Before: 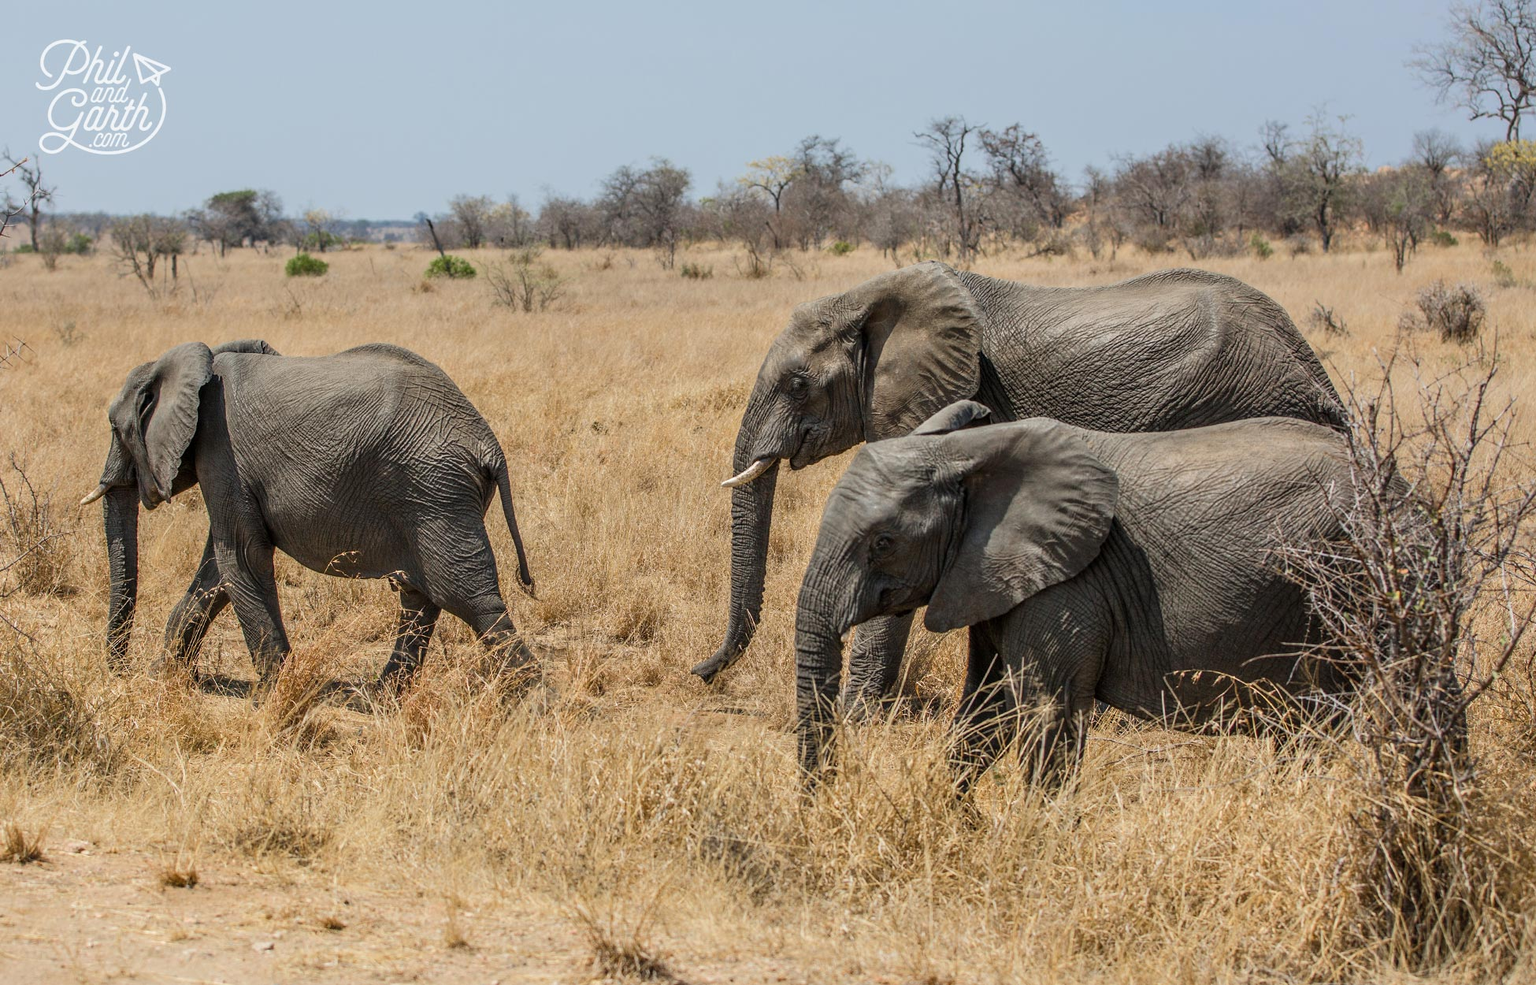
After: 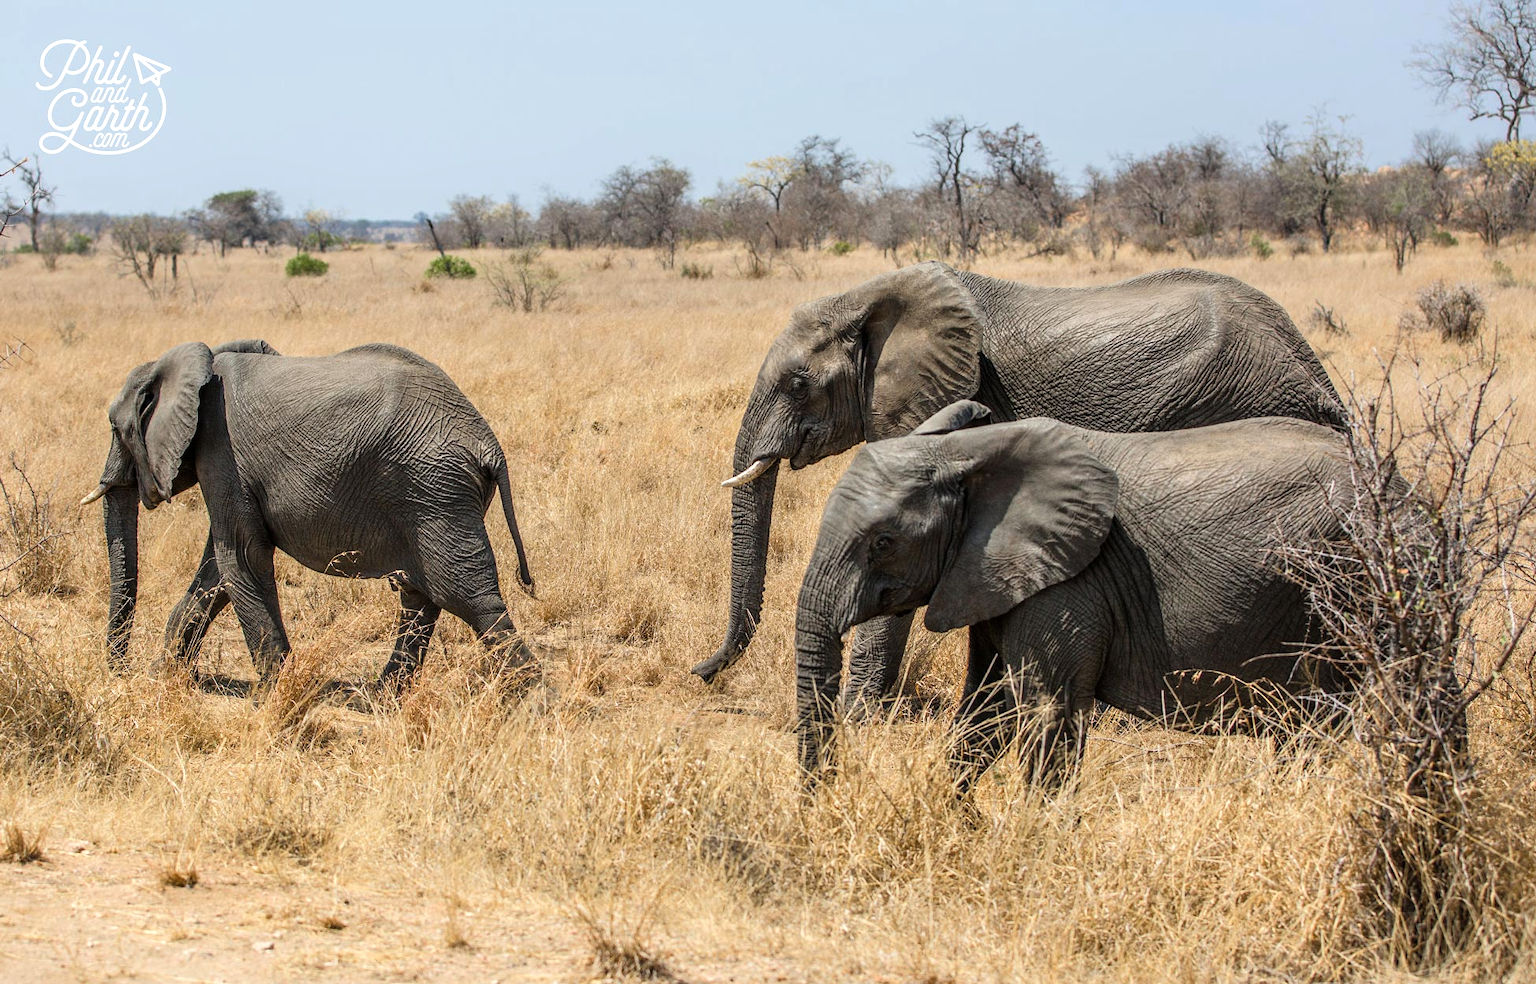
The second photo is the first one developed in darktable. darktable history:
tone equalizer: -8 EV -0.424 EV, -7 EV -0.366 EV, -6 EV -0.346 EV, -5 EV -0.261 EV, -3 EV 0.209 EV, -2 EV 0.343 EV, -1 EV 0.384 EV, +0 EV 0.417 EV, mask exposure compensation -0.512 EV
